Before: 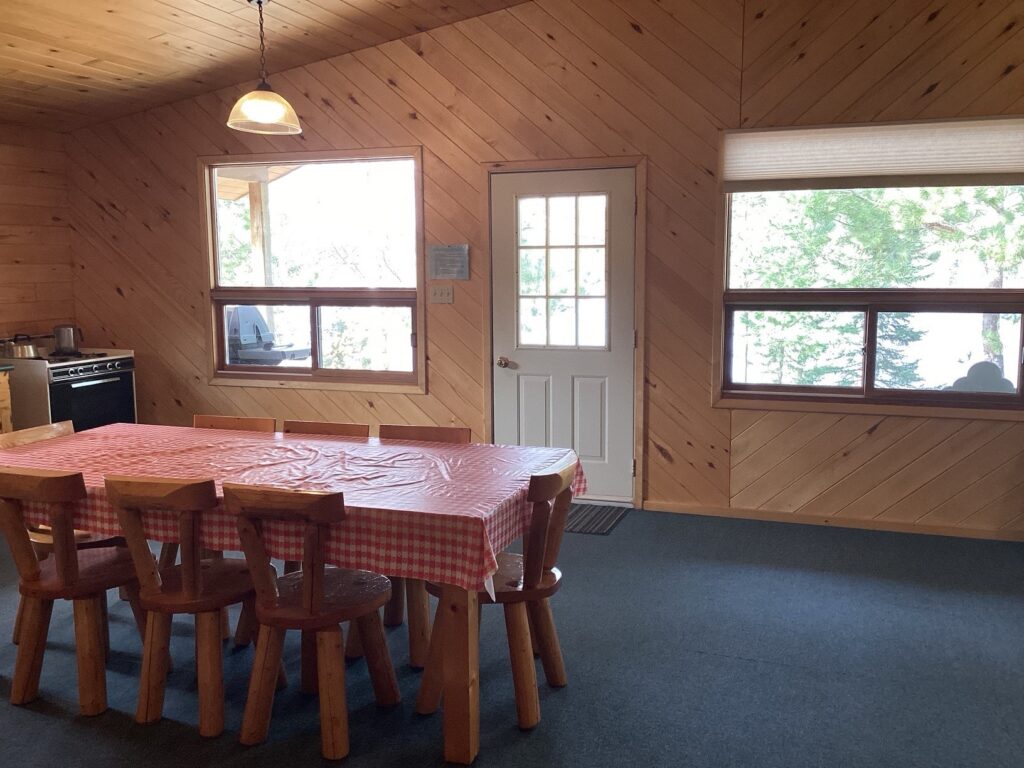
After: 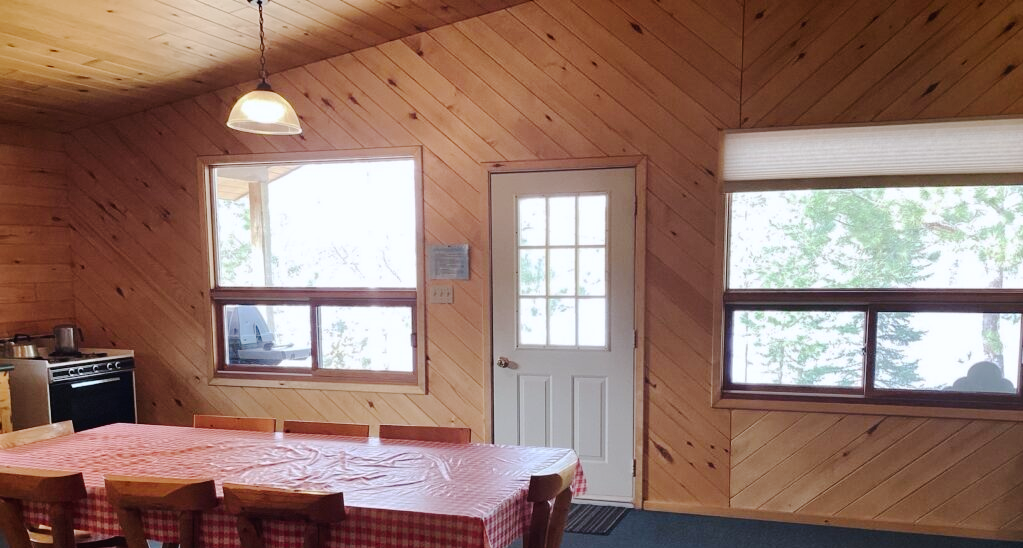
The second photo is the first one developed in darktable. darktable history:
white balance: red 0.983, blue 1.036
tone curve: curves: ch0 [(0, 0) (0.003, 0.019) (0.011, 0.02) (0.025, 0.019) (0.044, 0.027) (0.069, 0.038) (0.1, 0.056) (0.136, 0.089) (0.177, 0.137) (0.224, 0.187) (0.277, 0.259) (0.335, 0.343) (0.399, 0.437) (0.468, 0.532) (0.543, 0.613) (0.623, 0.685) (0.709, 0.752) (0.801, 0.822) (0.898, 0.9) (1, 1)], preserve colors none
color balance: contrast -0.5%
crop: bottom 28.576%
